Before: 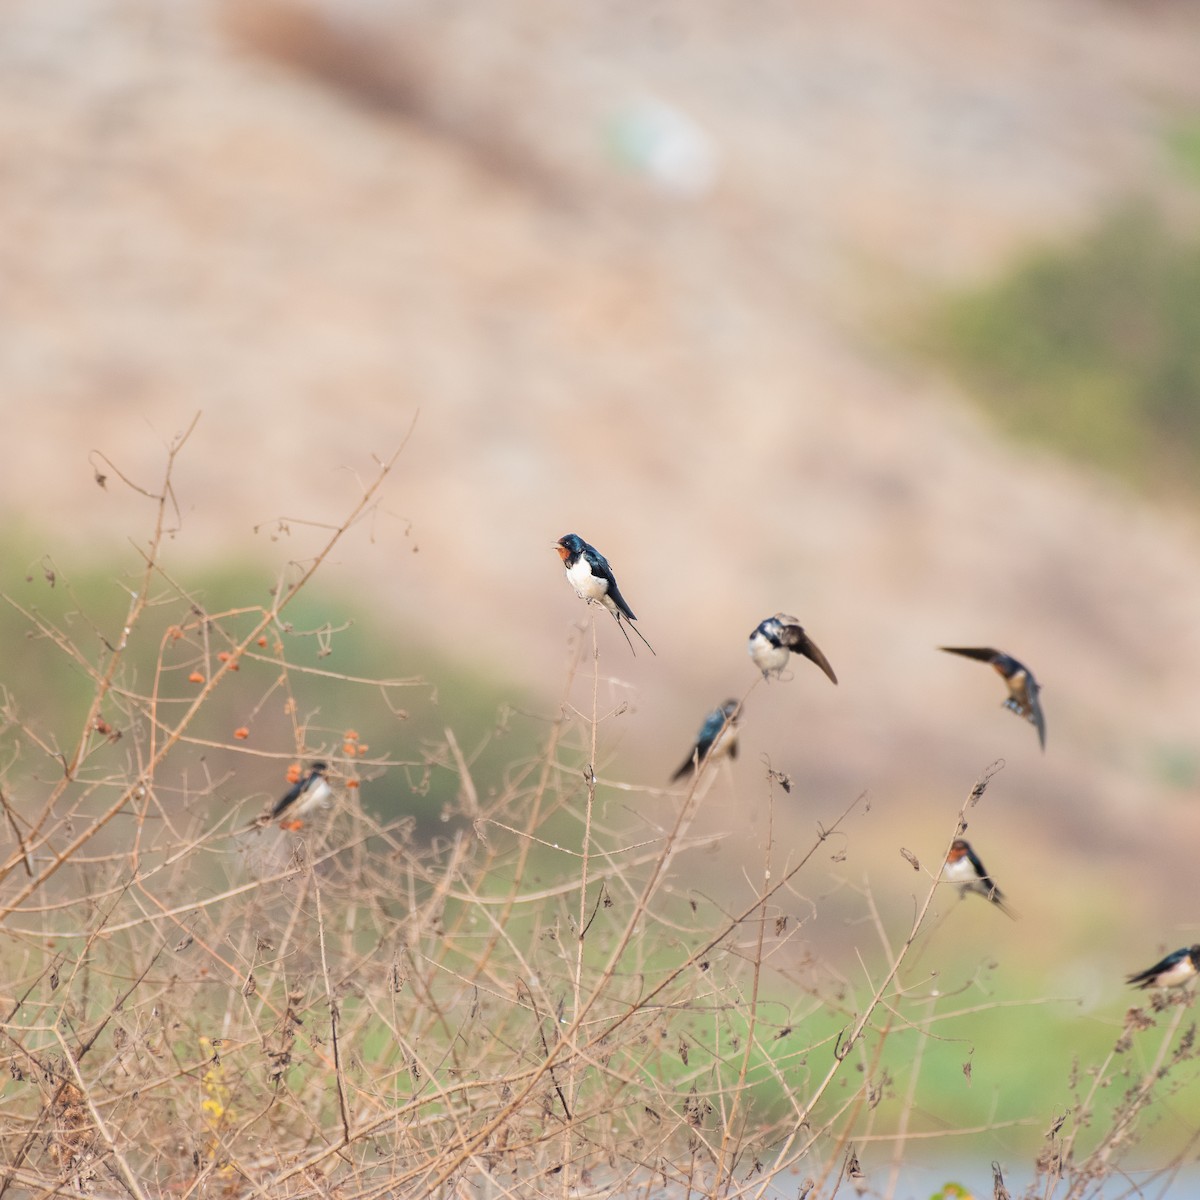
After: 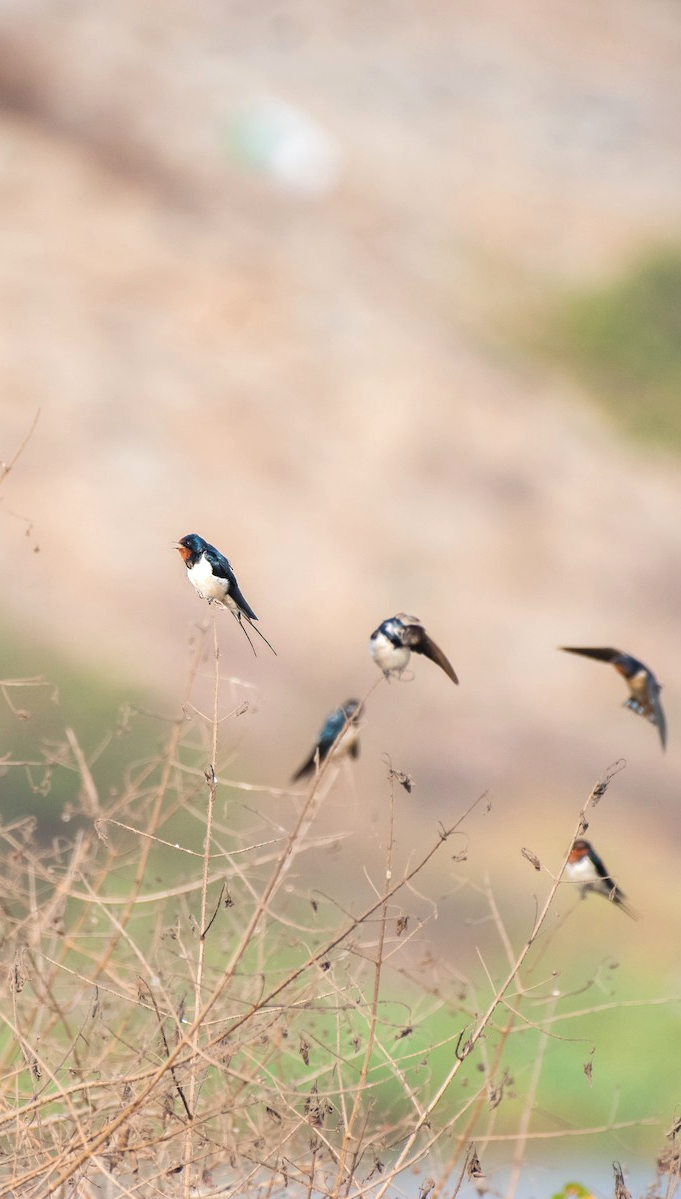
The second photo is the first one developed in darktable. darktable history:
shadows and highlights: shadows 74.49, highlights -24.76, soften with gaussian
exposure: black level correction 0, exposure 0.198 EV, compensate highlight preservation false
crop: left 31.597%, top 0.014%, right 11.634%
